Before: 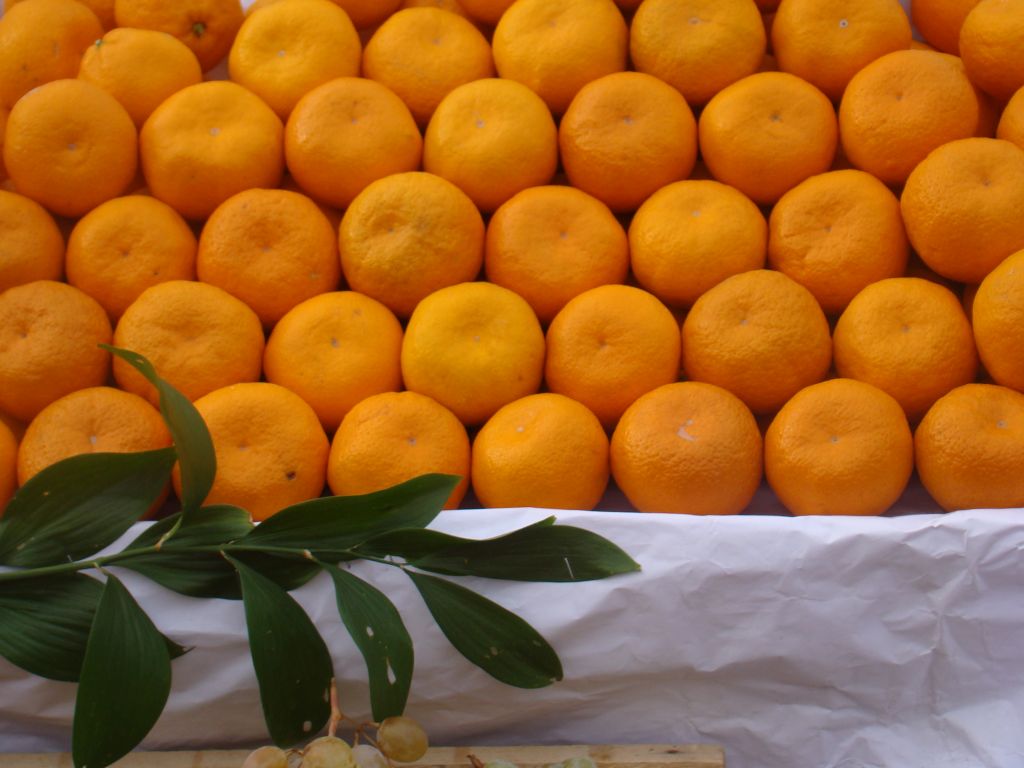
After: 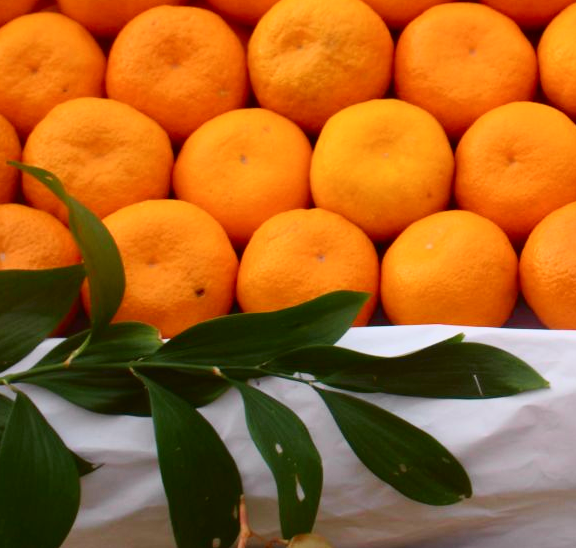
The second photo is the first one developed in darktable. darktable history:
crop: left 8.966%, top 23.852%, right 34.699%, bottom 4.703%
tone curve: curves: ch0 [(0, 0) (0.131, 0.116) (0.316, 0.345) (0.501, 0.584) (0.629, 0.732) (0.812, 0.888) (1, 0.974)]; ch1 [(0, 0) (0.366, 0.367) (0.475, 0.462) (0.494, 0.496) (0.504, 0.499) (0.553, 0.584) (1, 1)]; ch2 [(0, 0) (0.333, 0.346) (0.375, 0.375) (0.424, 0.43) (0.476, 0.492) (0.502, 0.502) (0.533, 0.556) (0.566, 0.599) (0.614, 0.653) (1, 1)], color space Lab, independent channels, preserve colors none
